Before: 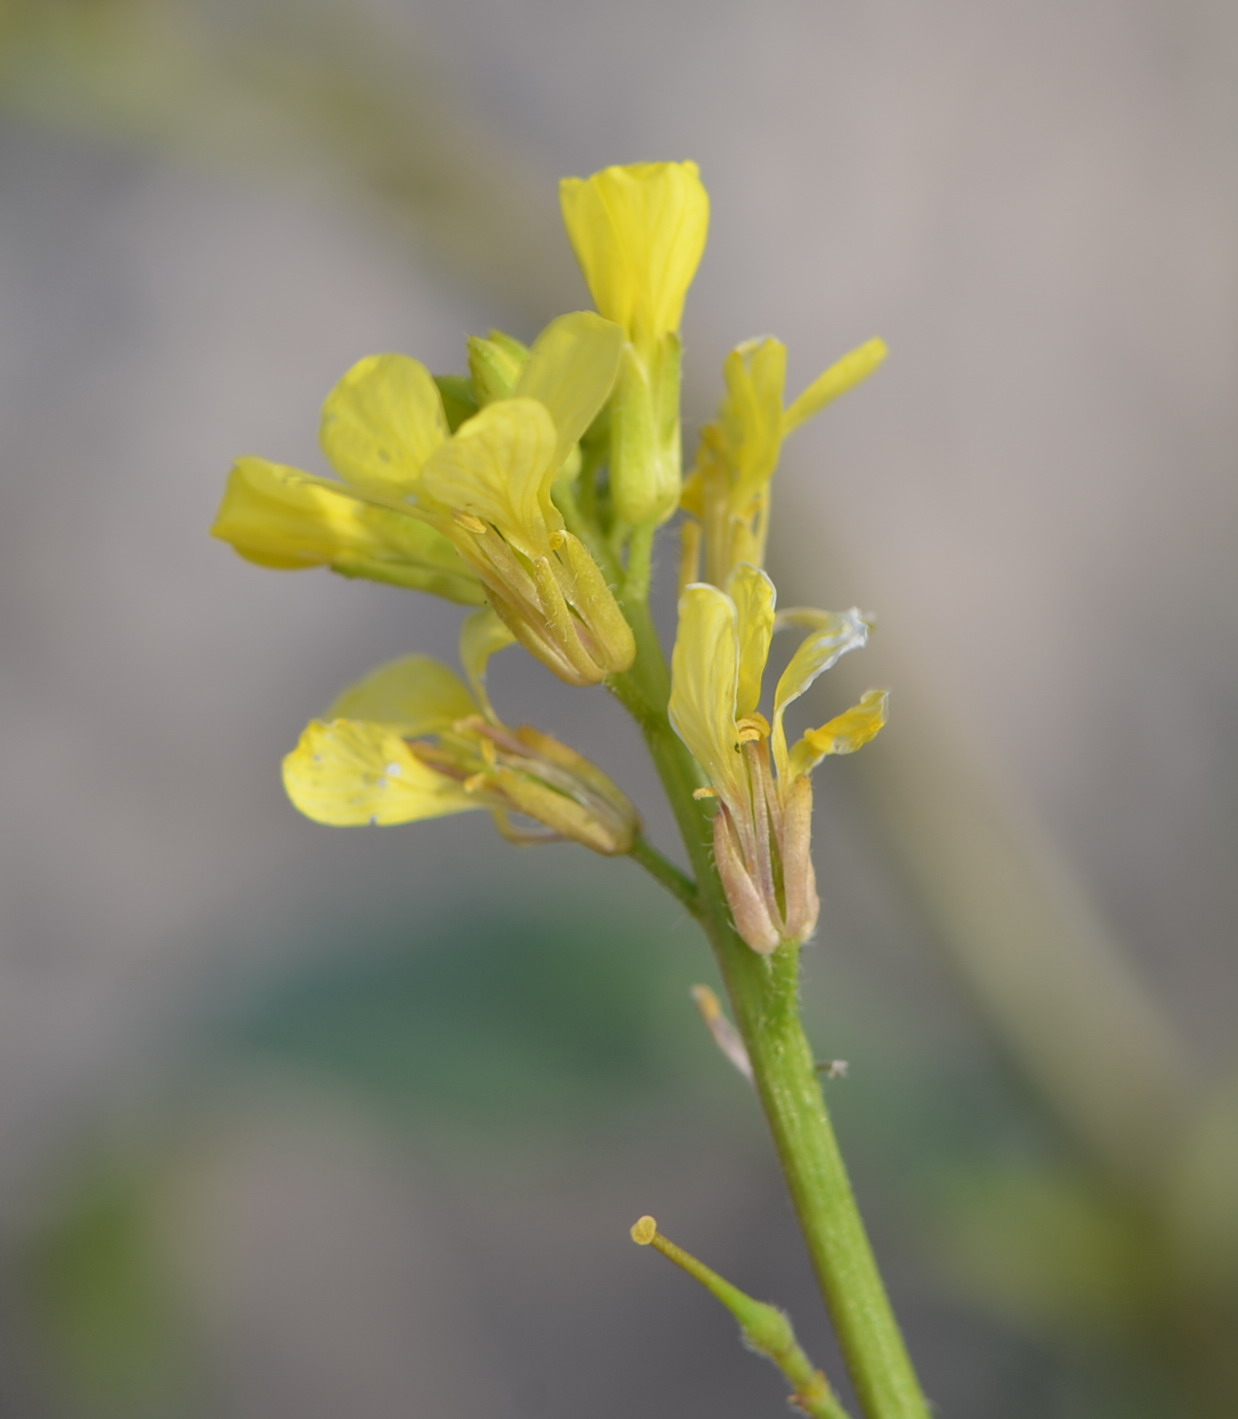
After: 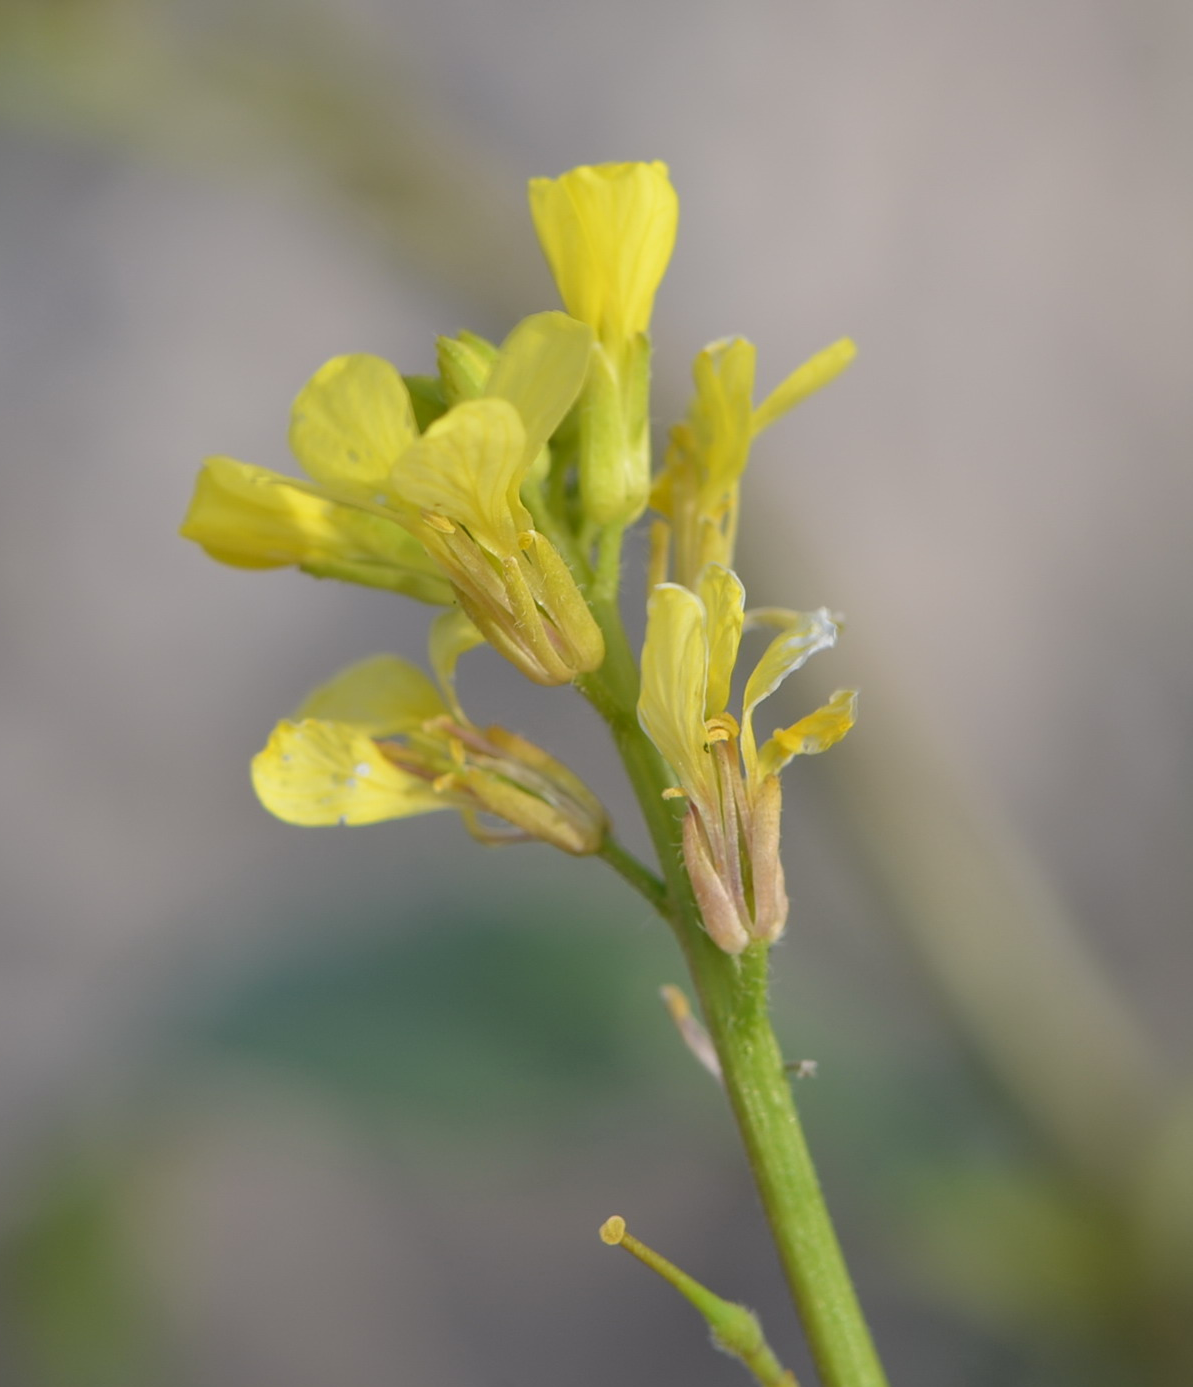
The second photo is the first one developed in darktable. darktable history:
crop and rotate: left 2.543%, right 1.048%, bottom 2.217%
